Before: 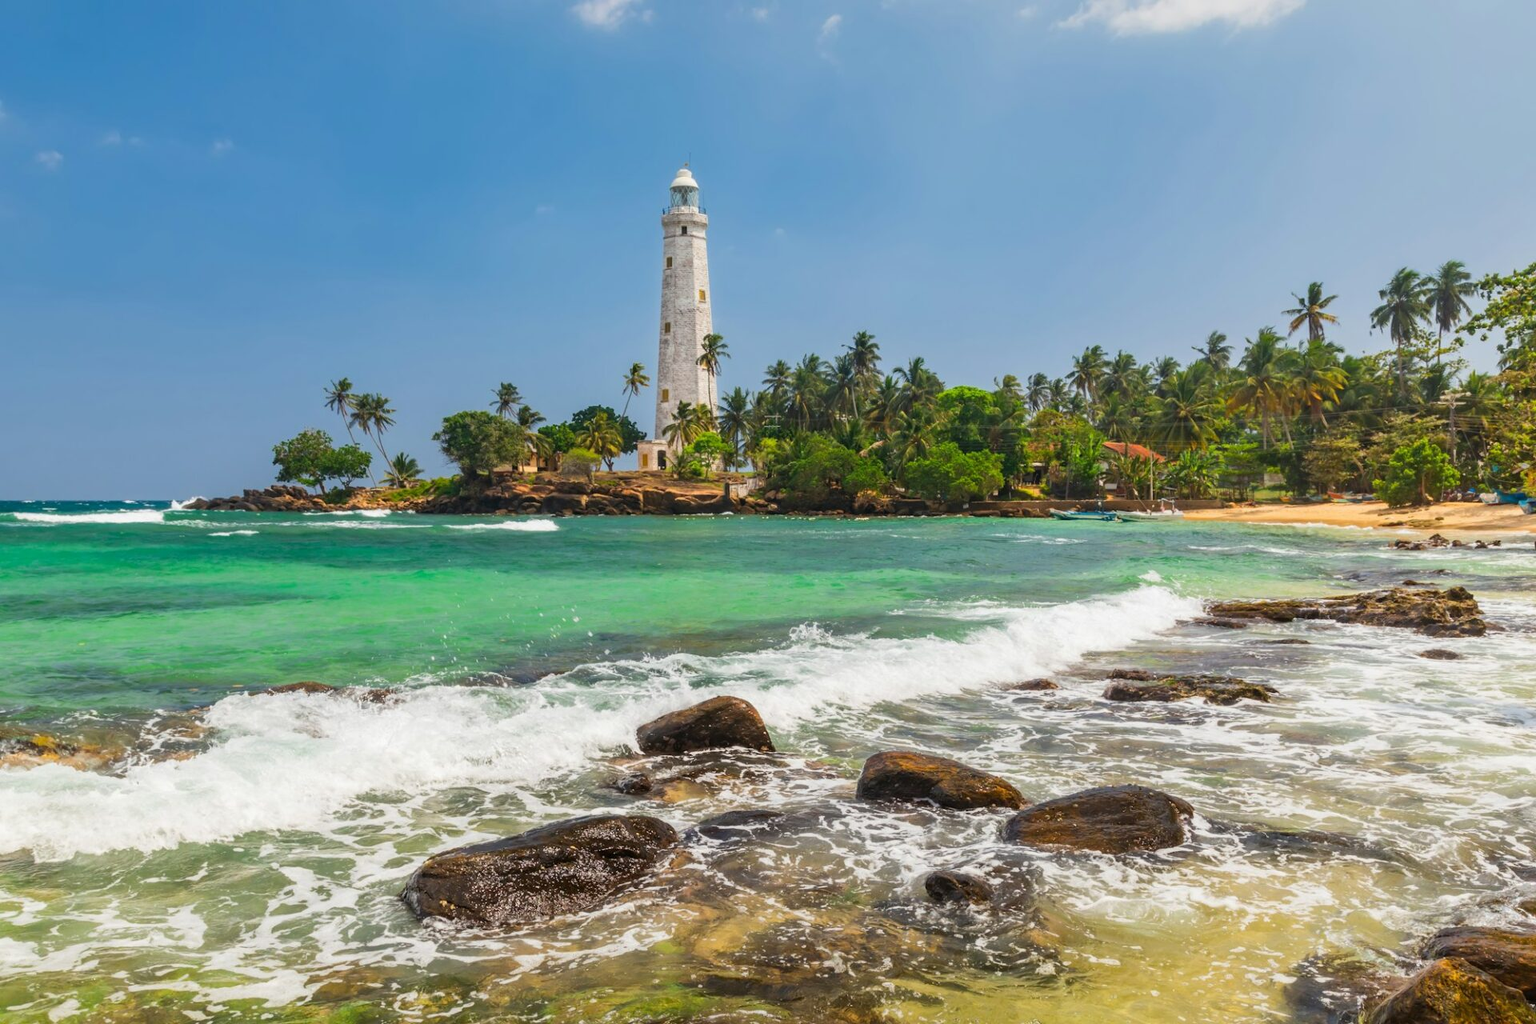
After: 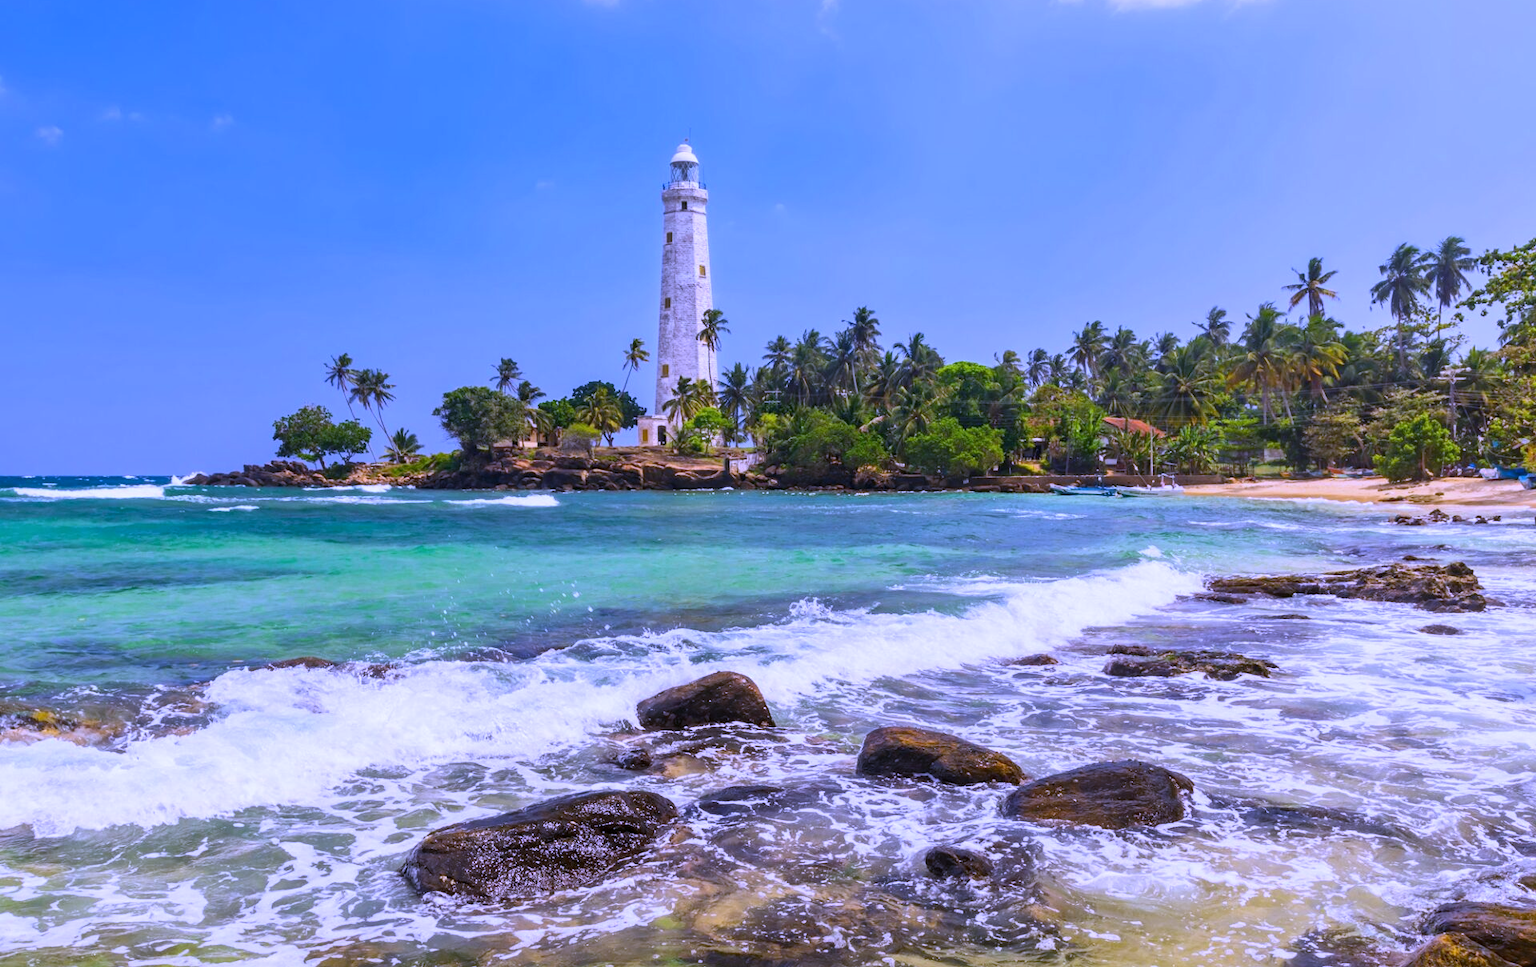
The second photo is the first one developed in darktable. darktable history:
crop and rotate: top 2.479%, bottom 3.018%
tone equalizer: on, module defaults
white balance: red 0.98, blue 1.61
exposure: exposure -0.157 EV, compensate highlight preservation false
local contrast: mode bilateral grid, contrast 20, coarseness 50, detail 120%, midtone range 0.2
